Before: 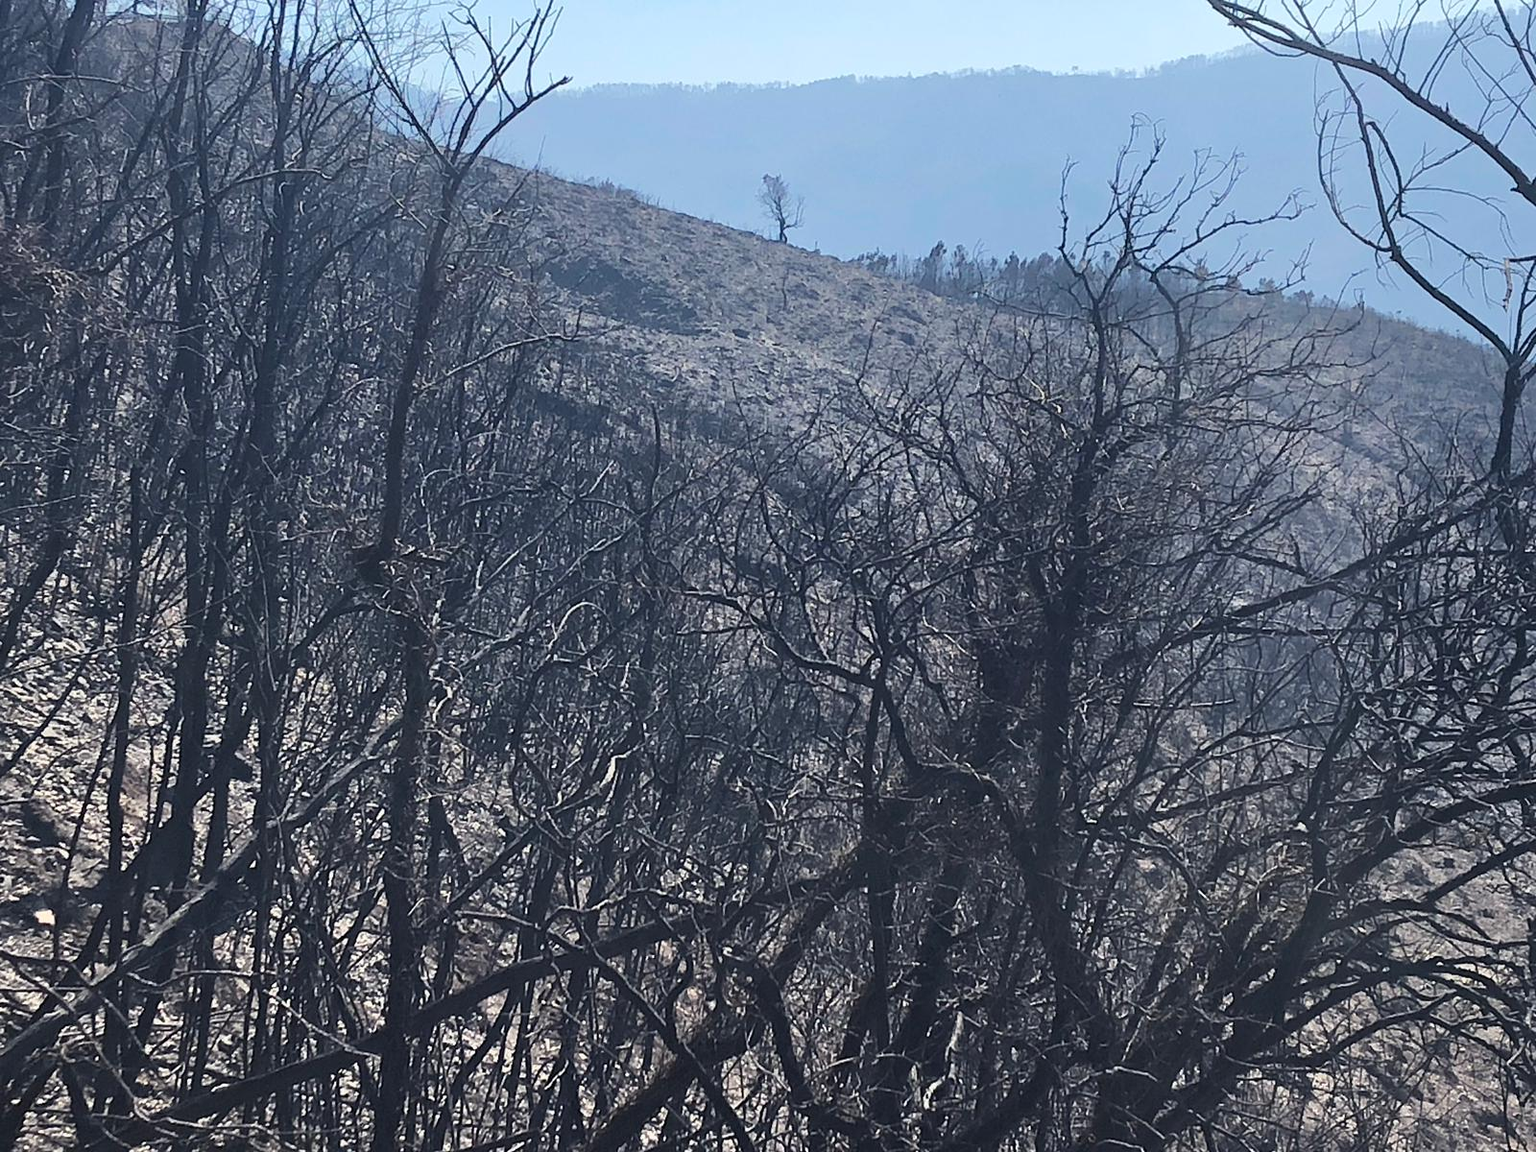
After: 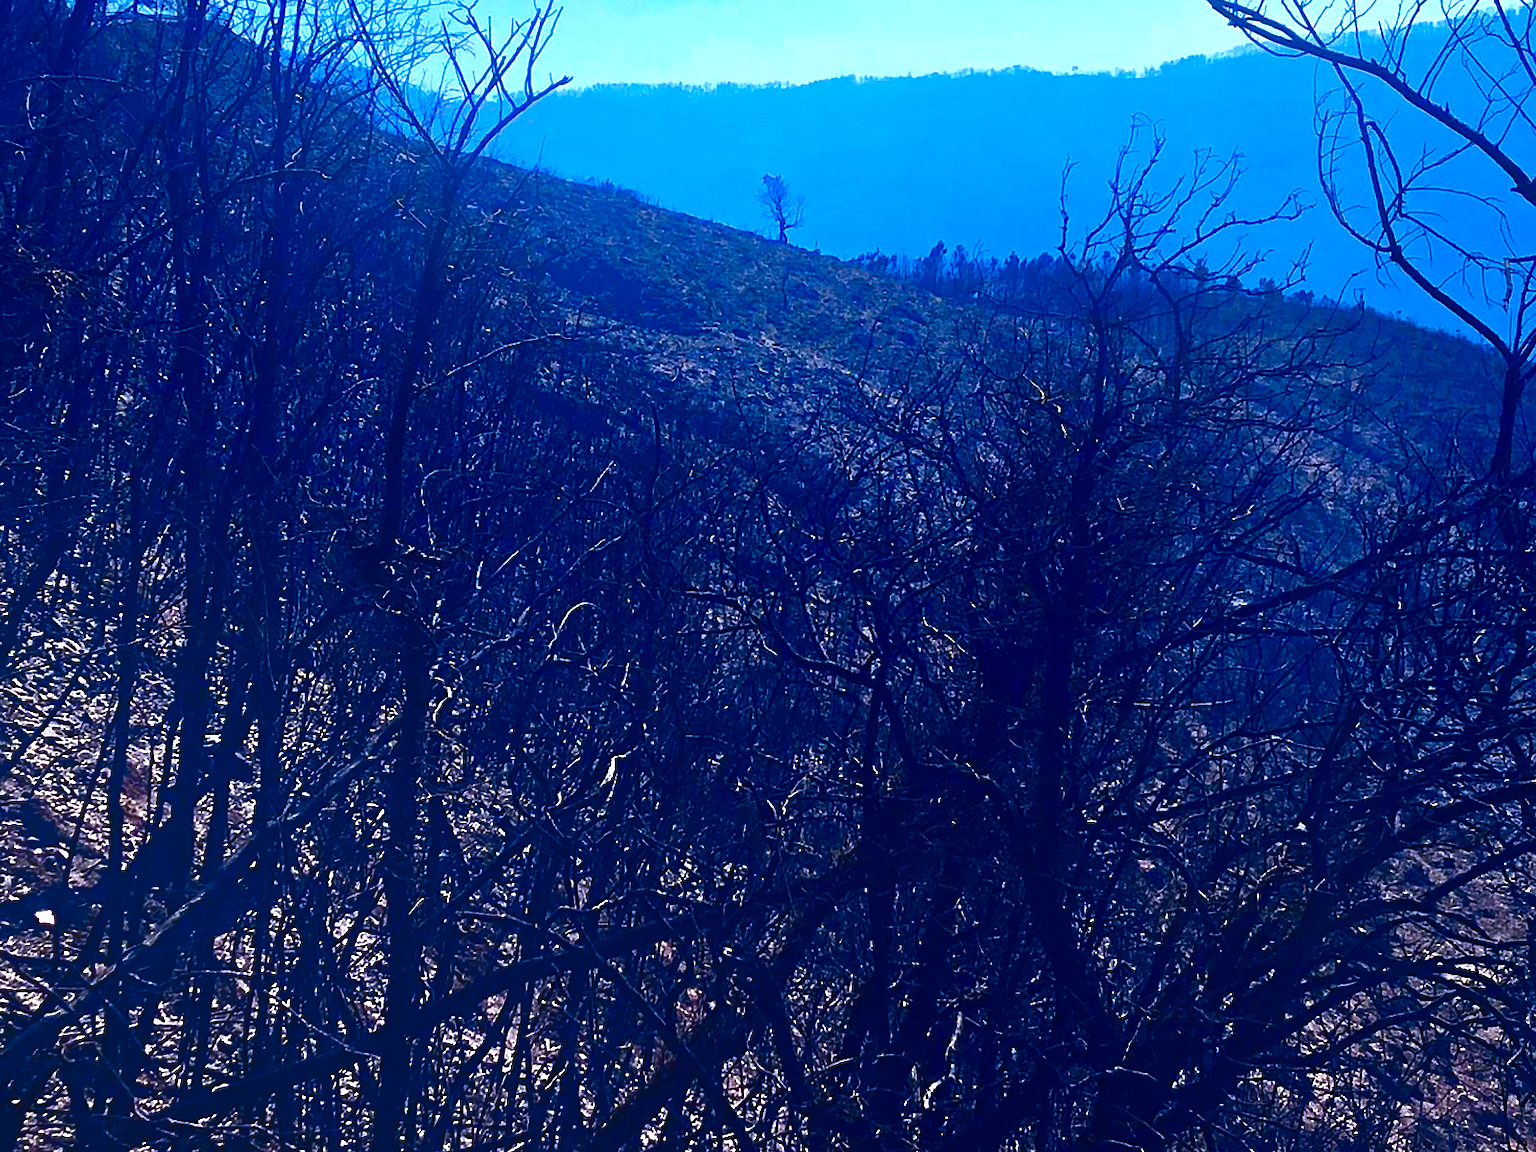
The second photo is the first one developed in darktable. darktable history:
exposure: black level correction 0, exposure 0.3 EV, compensate highlight preservation false
contrast brightness saturation: brightness -1, saturation 1
bloom: size 38%, threshold 95%, strength 30%
color balance rgb: shadows lift › chroma 2%, shadows lift › hue 247.2°, power › chroma 0.3%, power › hue 25.2°, highlights gain › chroma 3%, highlights gain › hue 60°, global offset › luminance 0.75%, perceptual saturation grading › global saturation 20%, perceptual saturation grading › highlights -20%, perceptual saturation grading › shadows 30%, global vibrance 20%
white balance: red 0.948, green 1.02, blue 1.176
